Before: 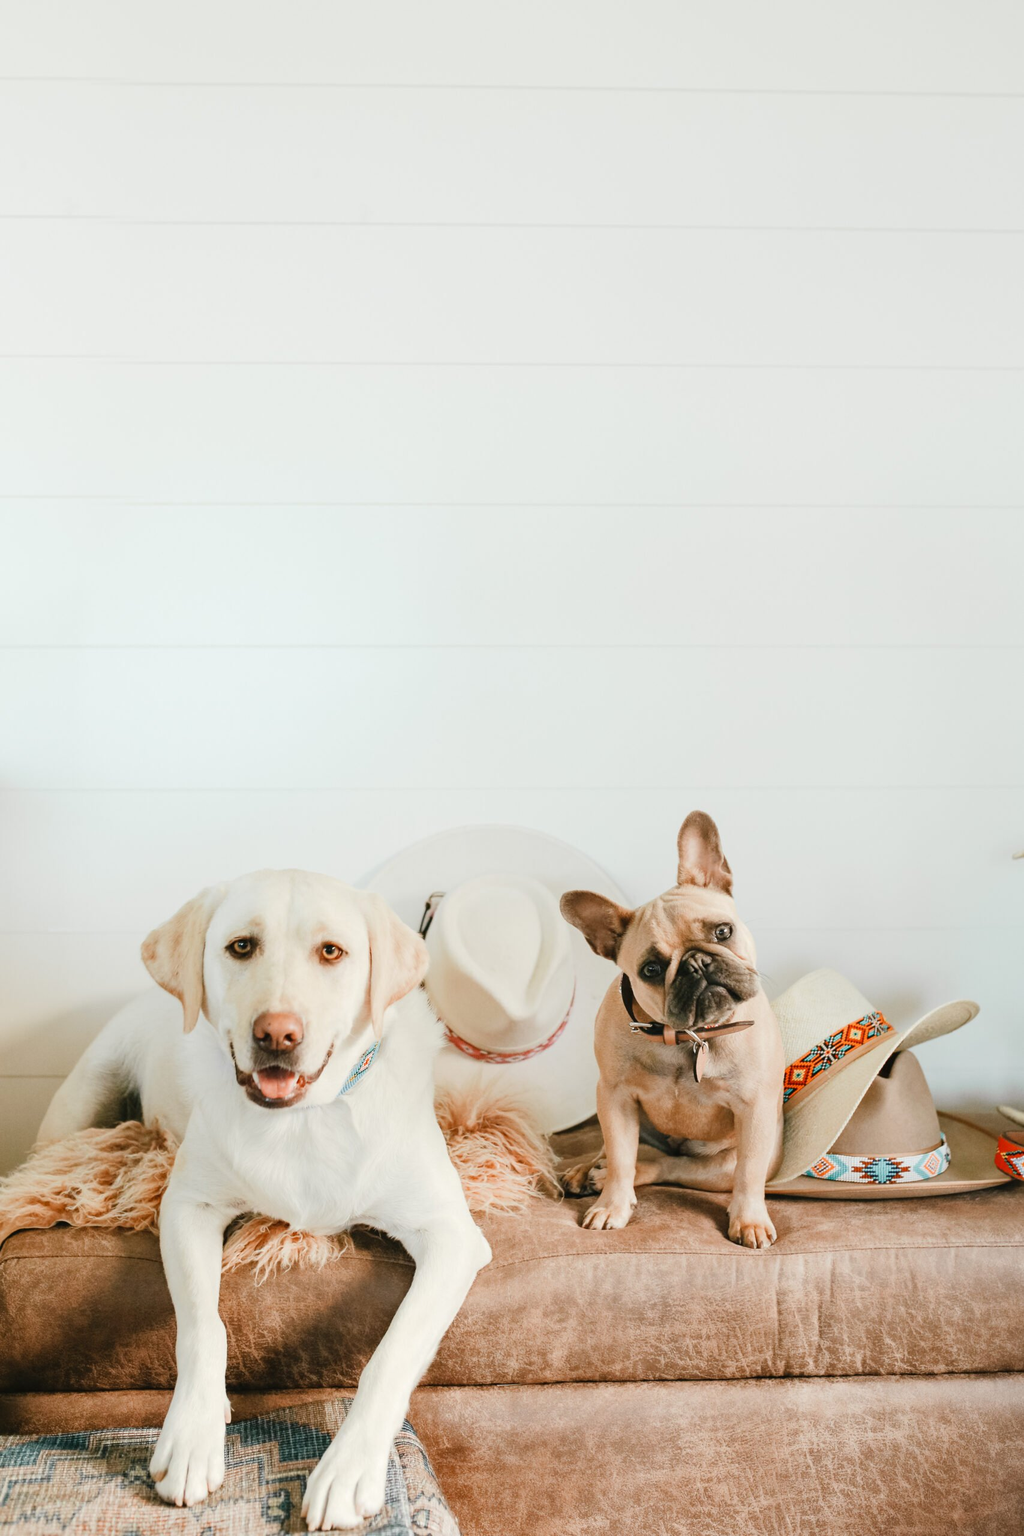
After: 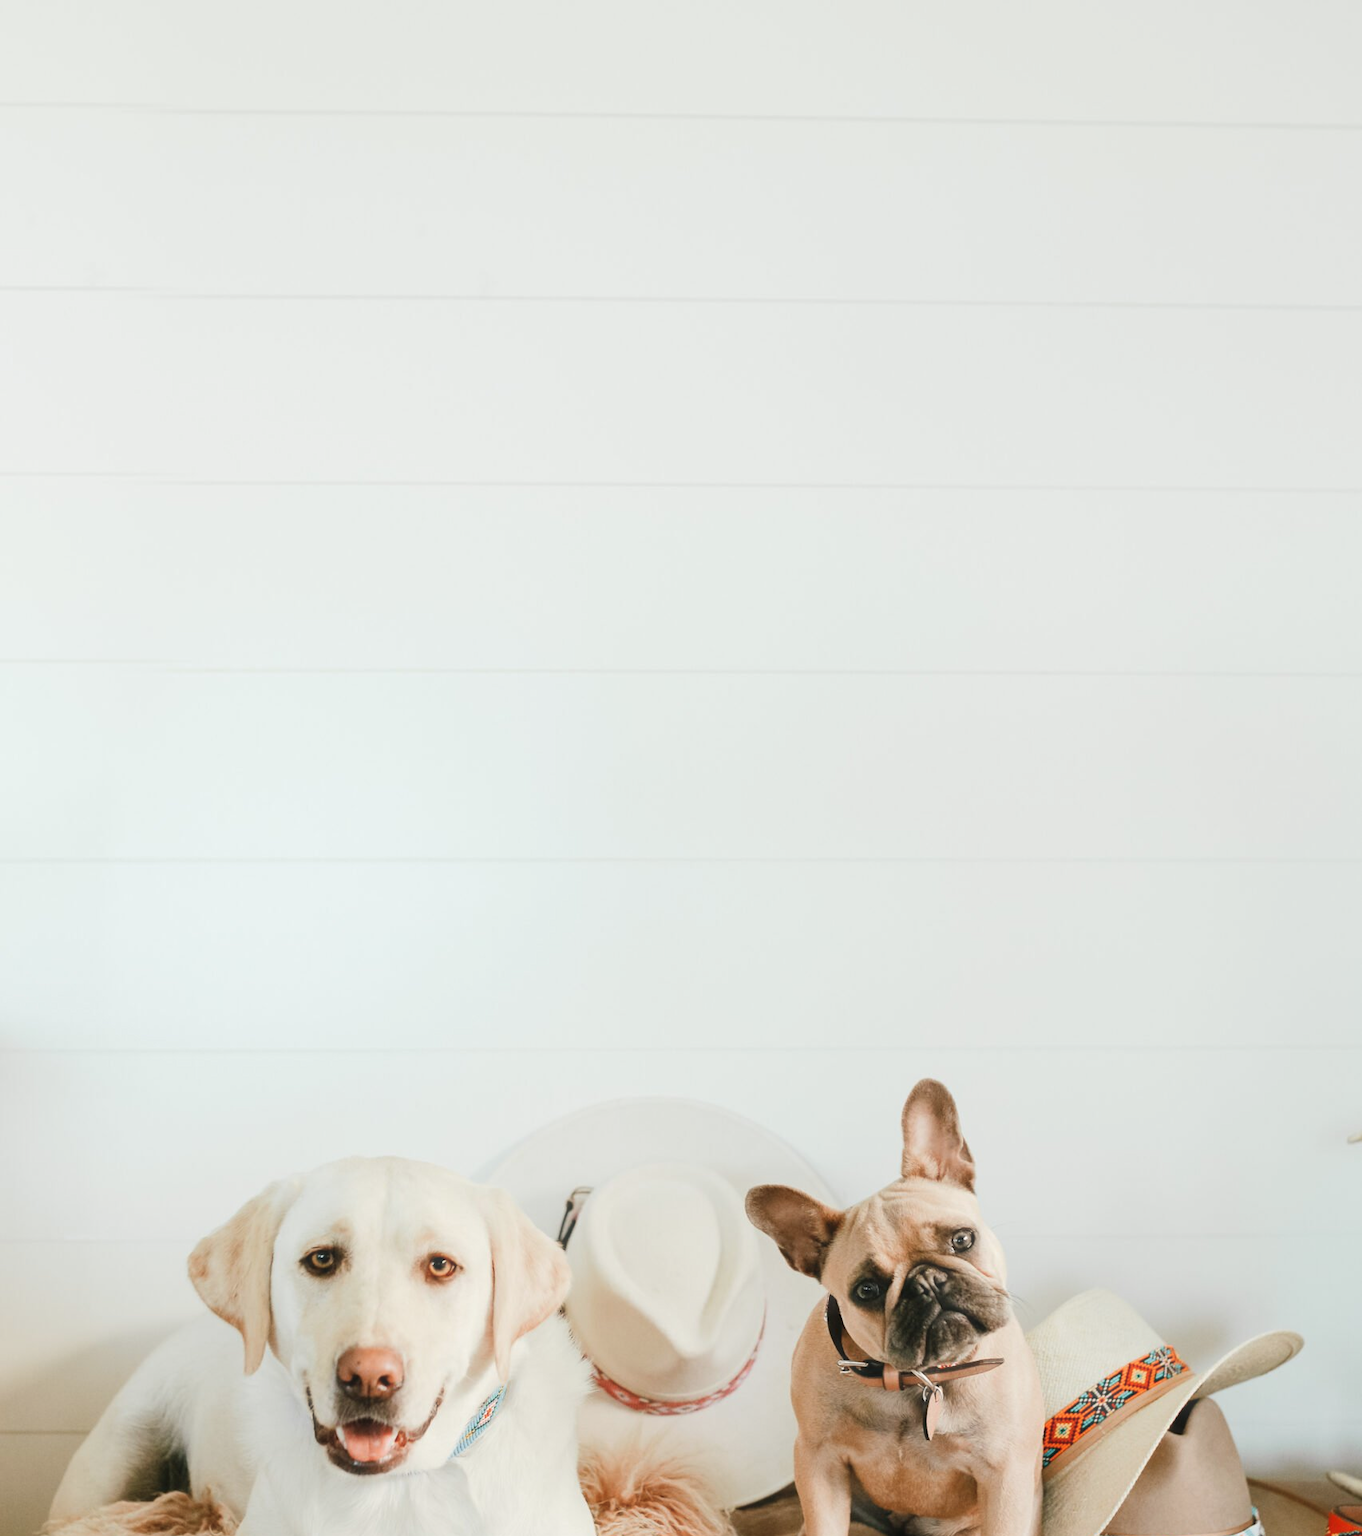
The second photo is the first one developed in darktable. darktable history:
crop: bottom 24.805%
haze removal: strength -0.1, compatibility mode true, adaptive false
